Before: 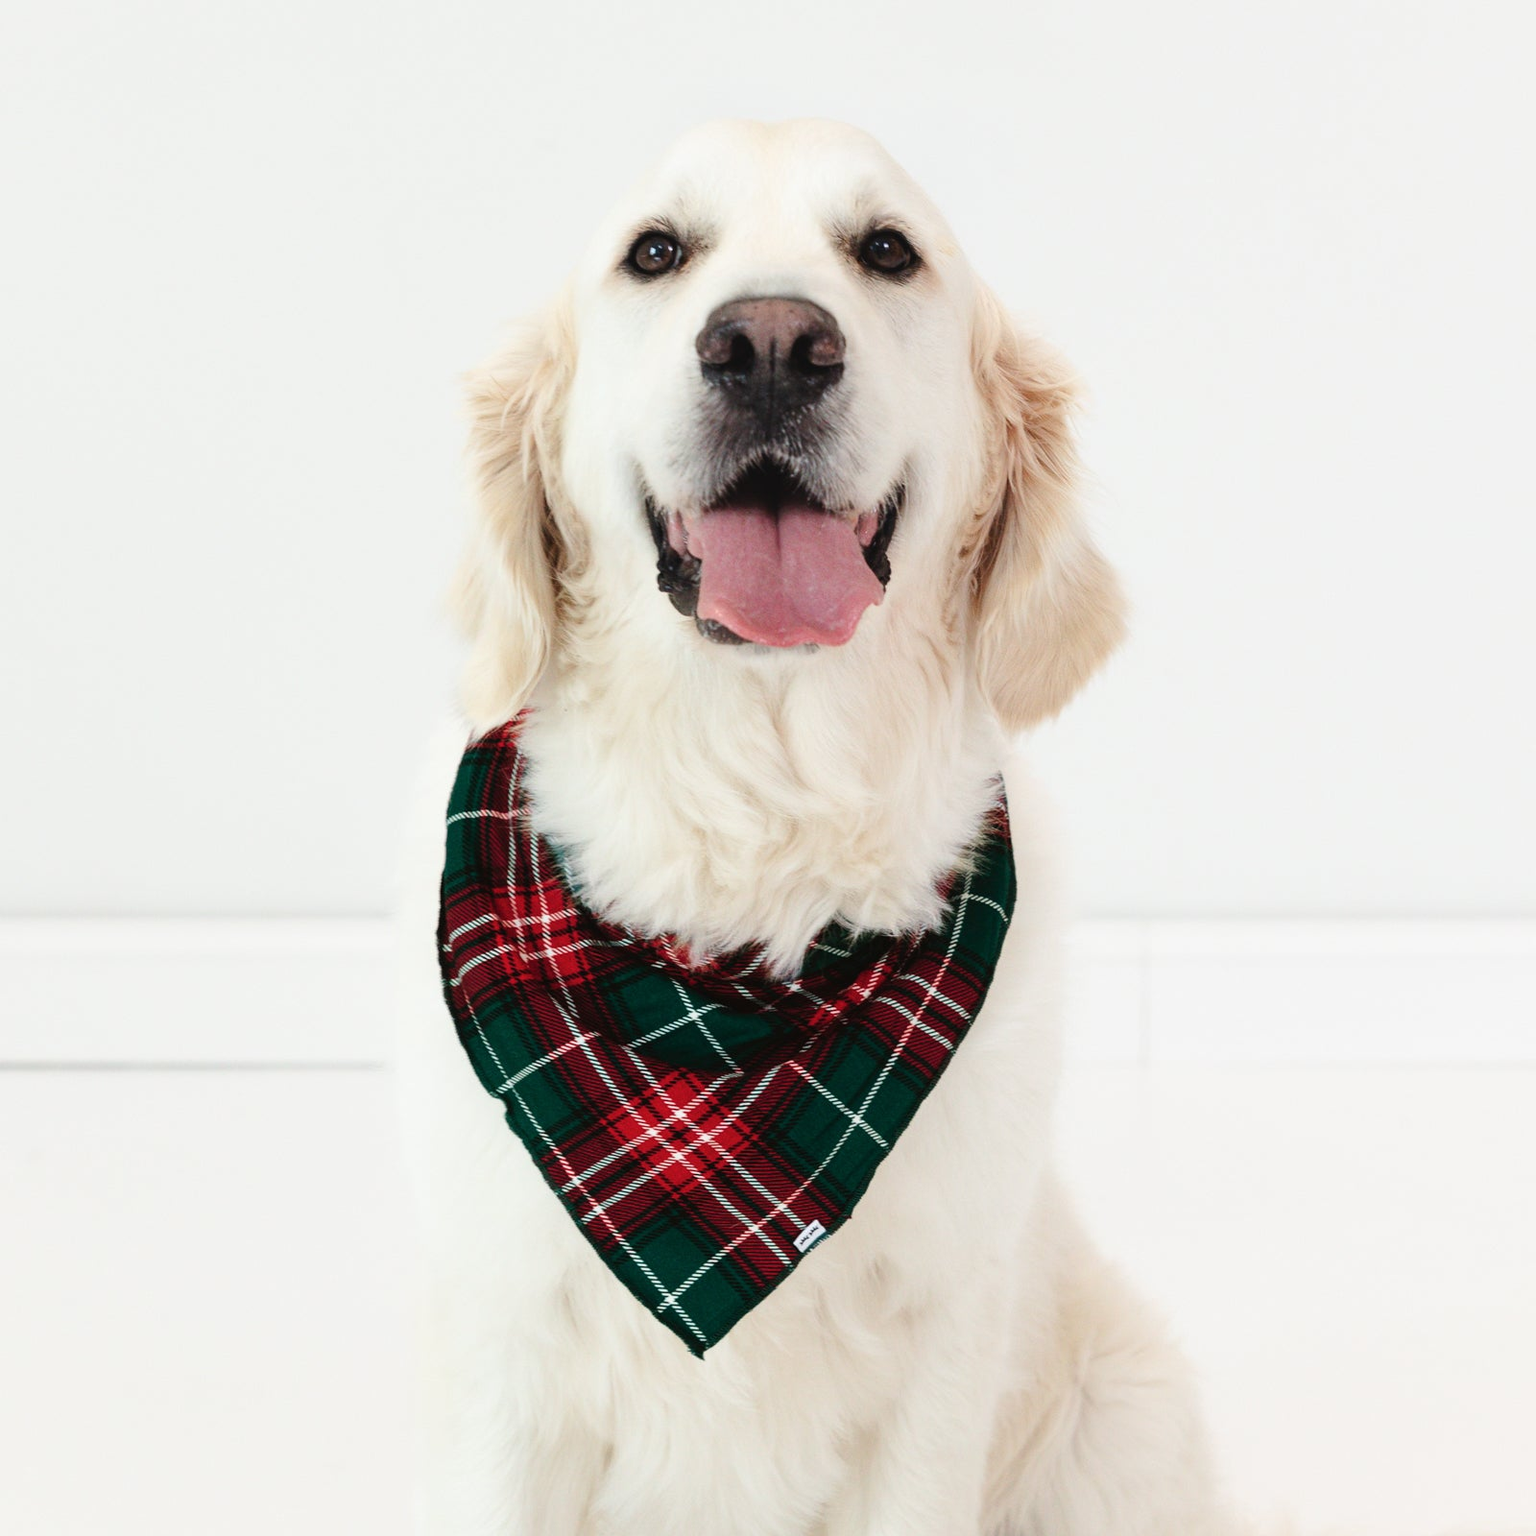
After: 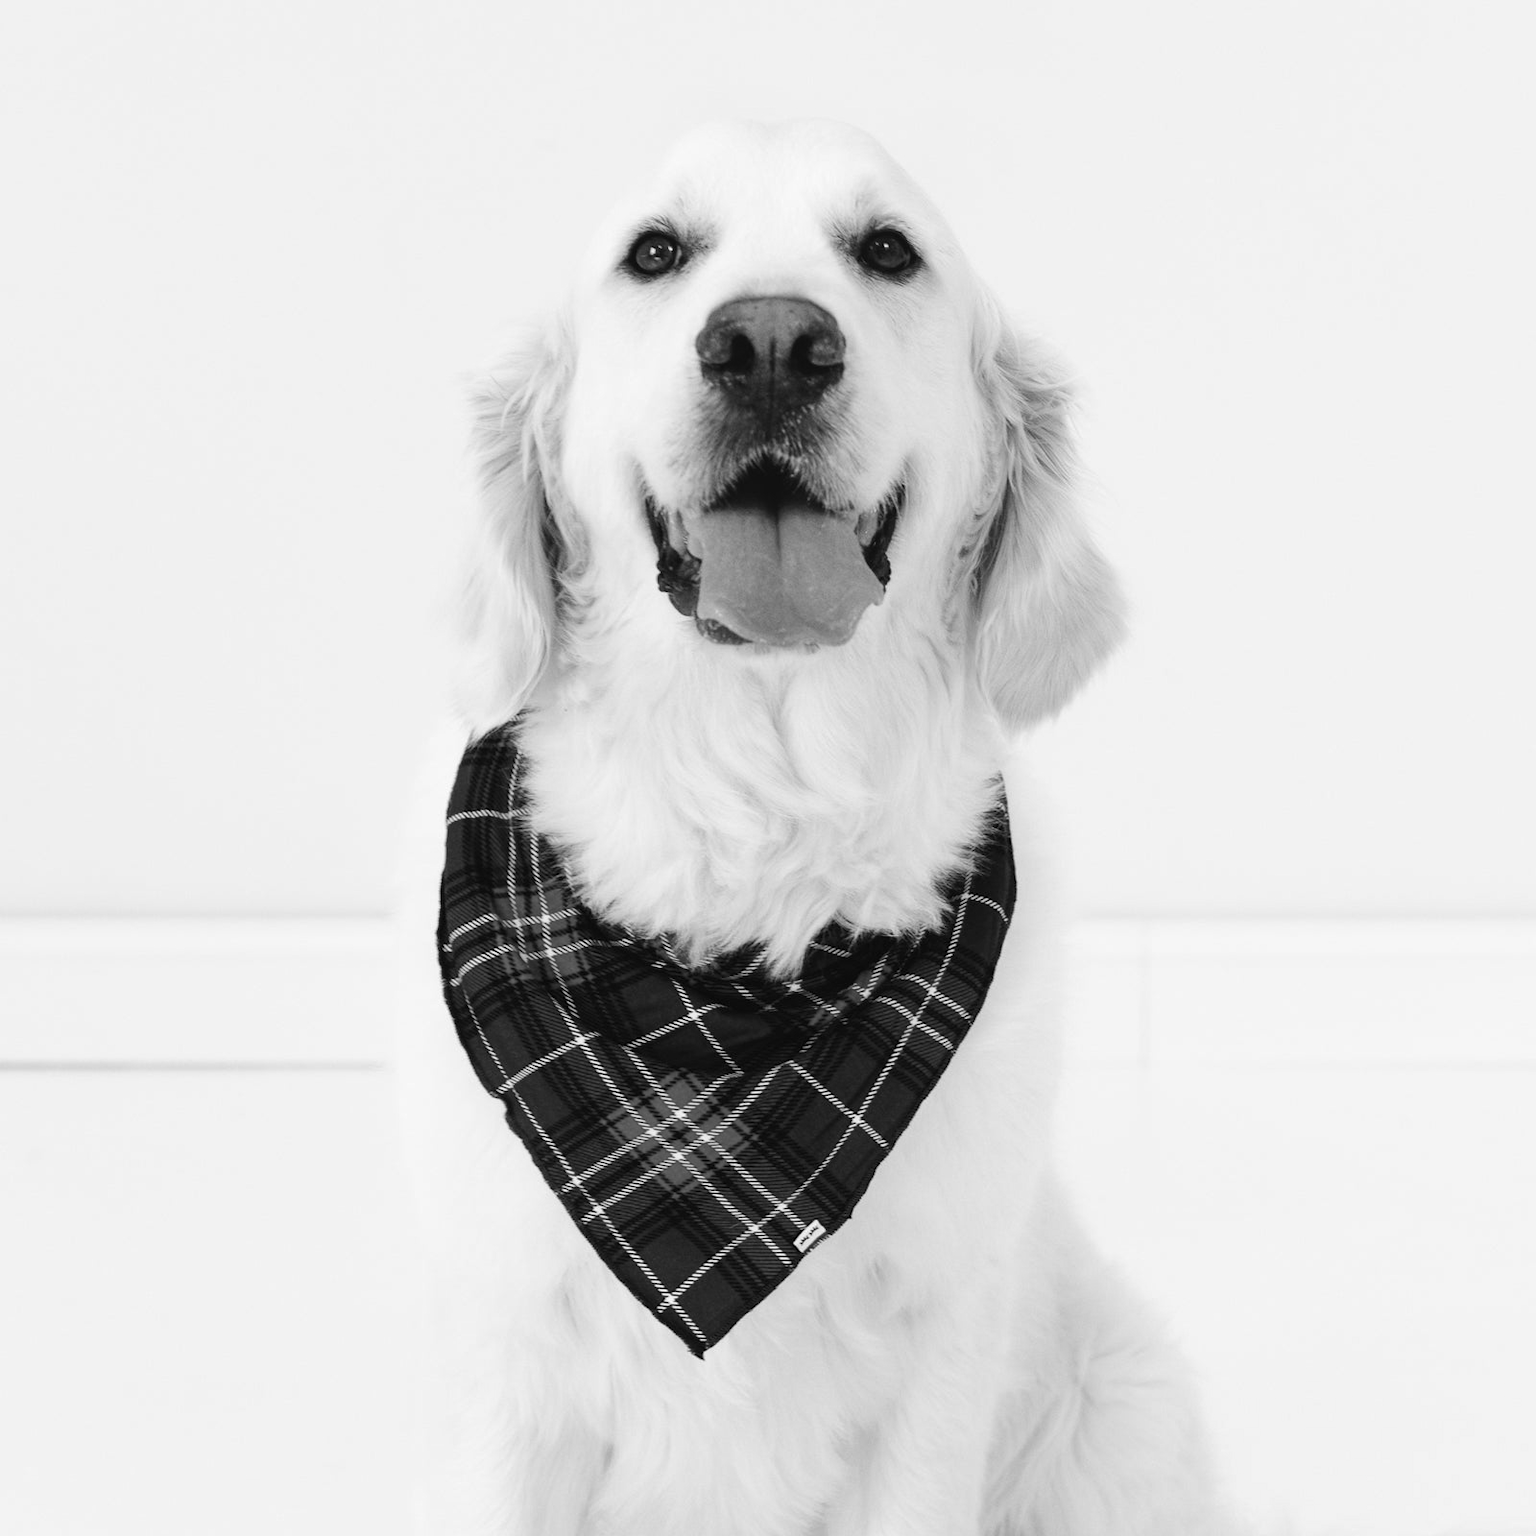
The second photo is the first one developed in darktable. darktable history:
color balance: mode lift, gamma, gain (sRGB), lift [1, 0.99, 1.01, 0.992], gamma [1, 1.037, 0.974, 0.963]
monochrome: on, module defaults
